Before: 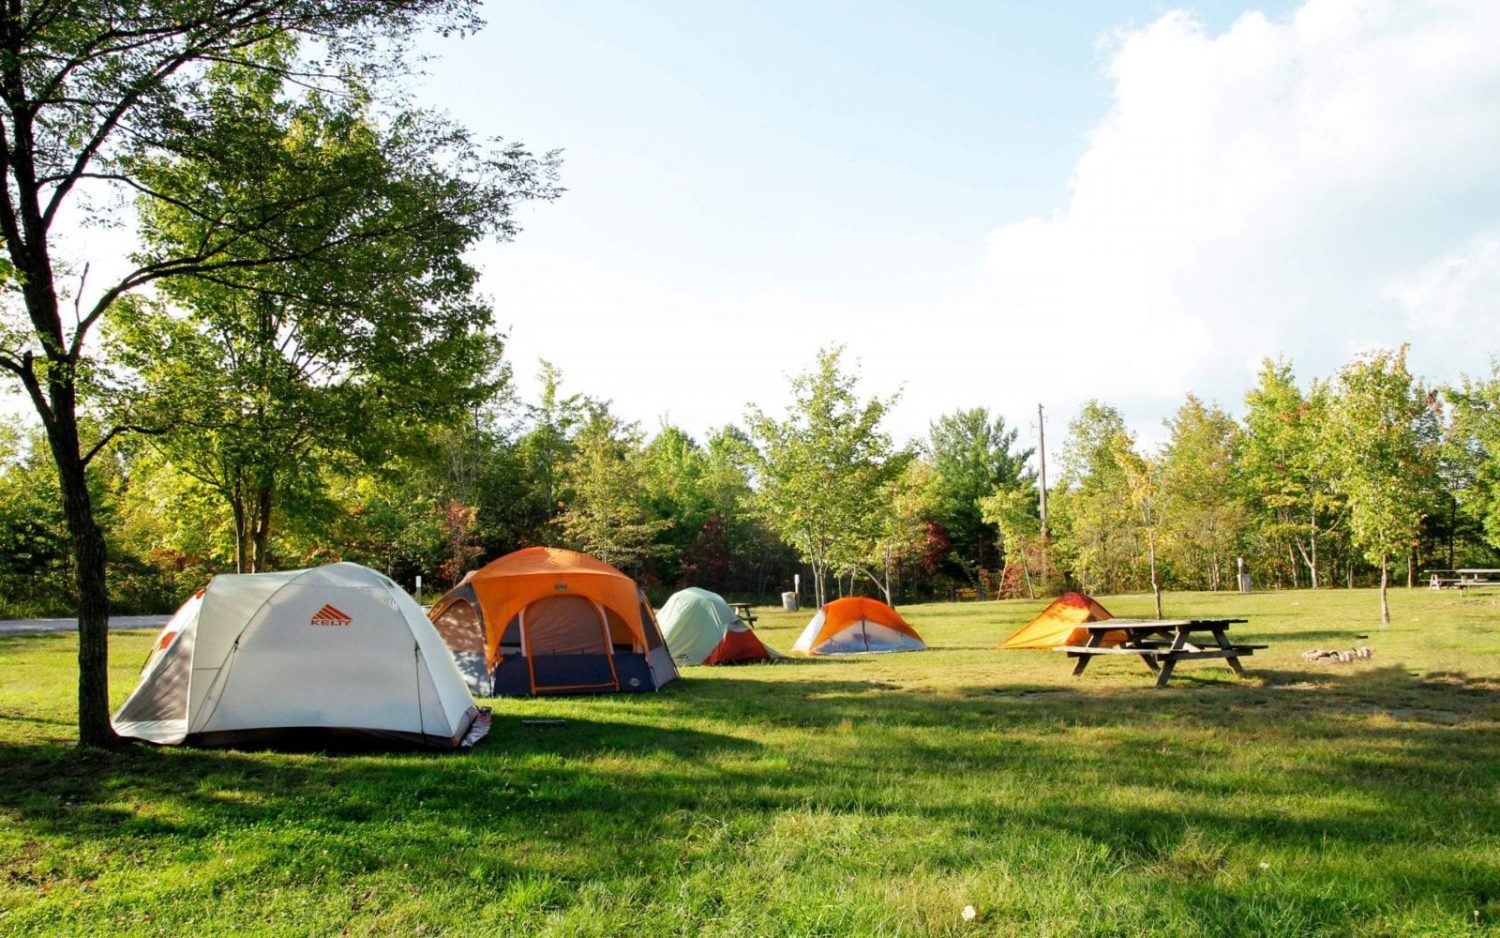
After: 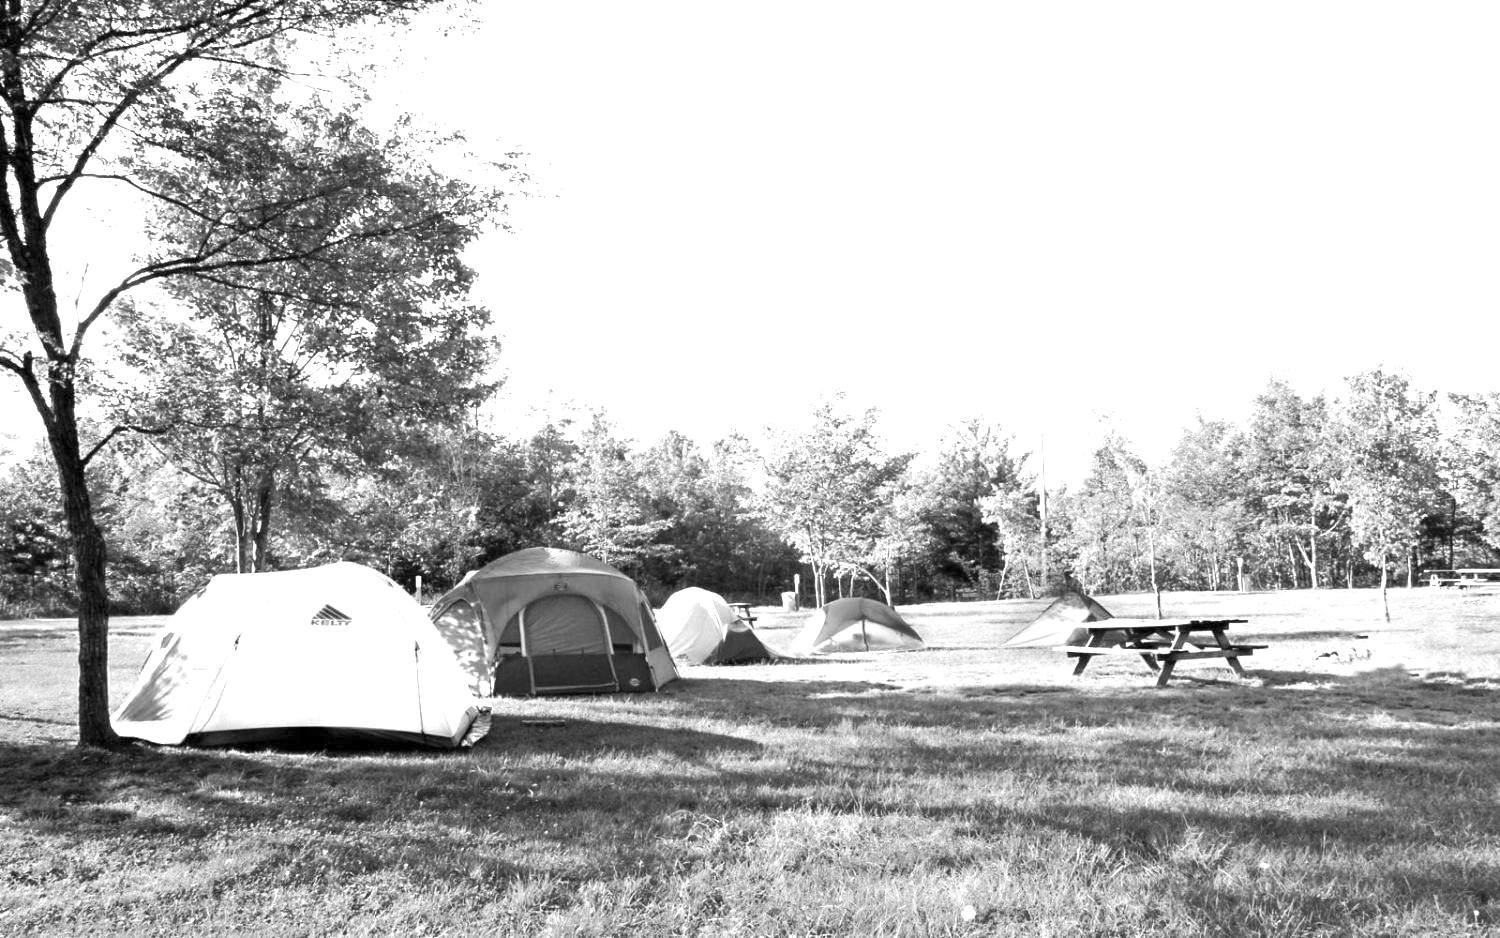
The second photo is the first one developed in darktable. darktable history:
exposure: exposure 2 EV, compensate exposure bias true, compensate highlight preservation false
white balance: red 1, blue 1
monochrome: a -11.7, b 1.62, size 0.5, highlights 0.38
